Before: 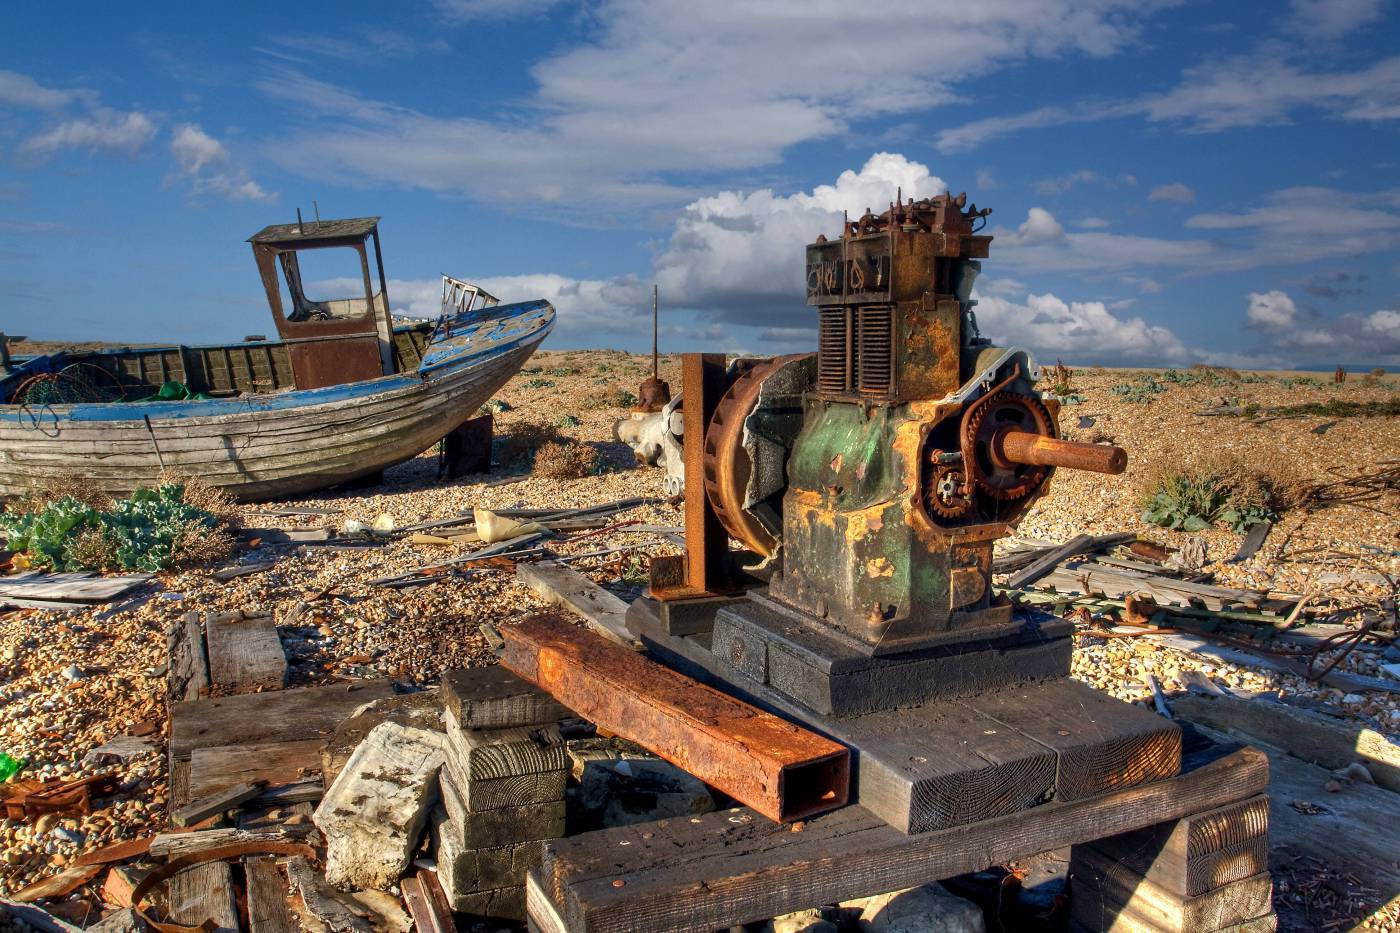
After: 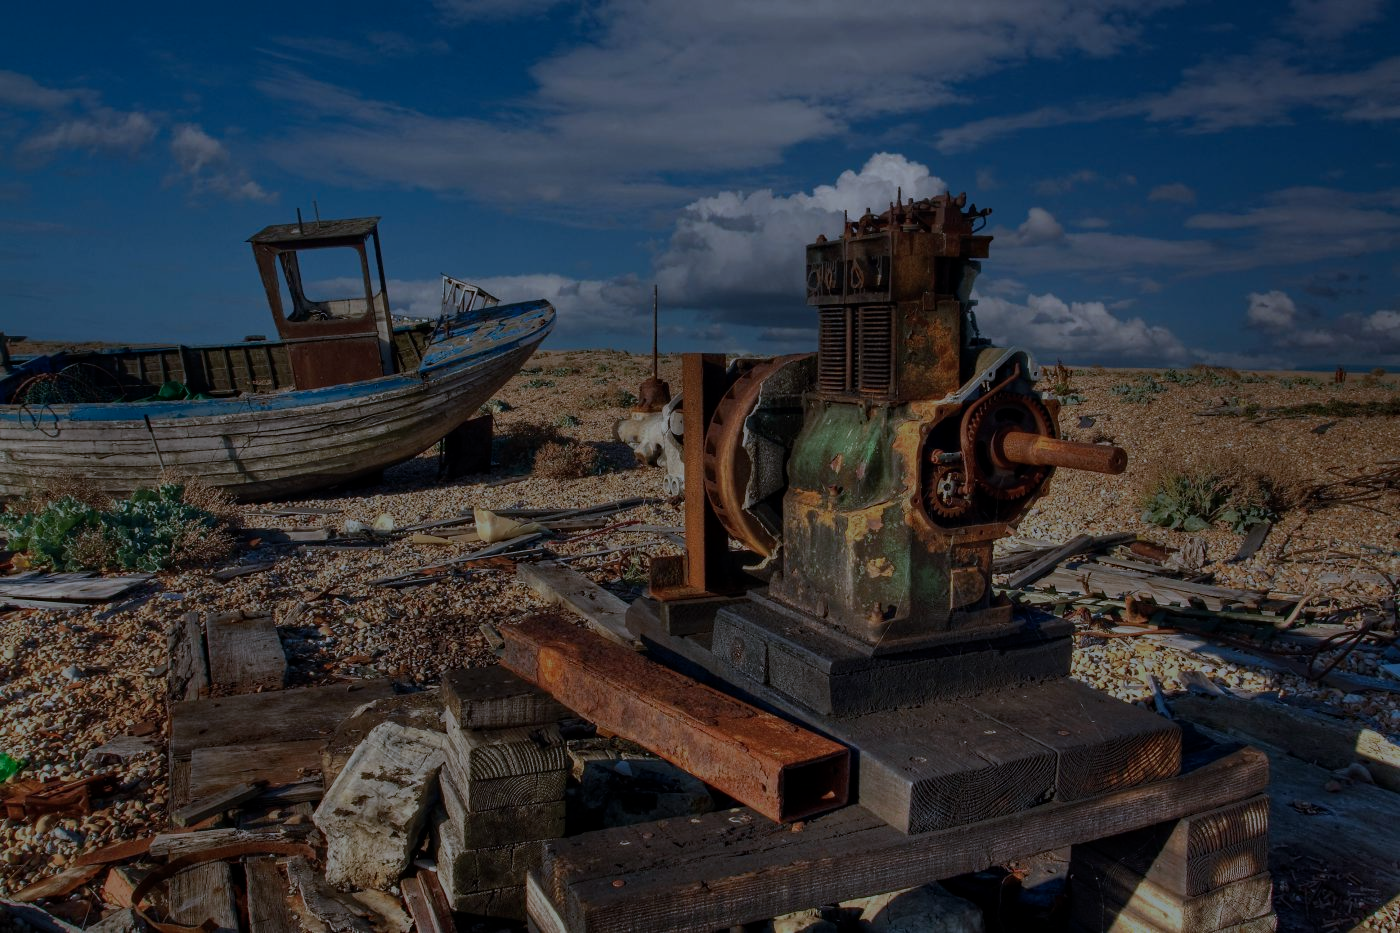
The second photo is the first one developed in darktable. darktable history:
haze removal: compatibility mode true, adaptive false
exposure: exposure -1.916 EV, compensate exposure bias true, compensate highlight preservation false
color correction: highlights a* -1.89, highlights b* -18.31
